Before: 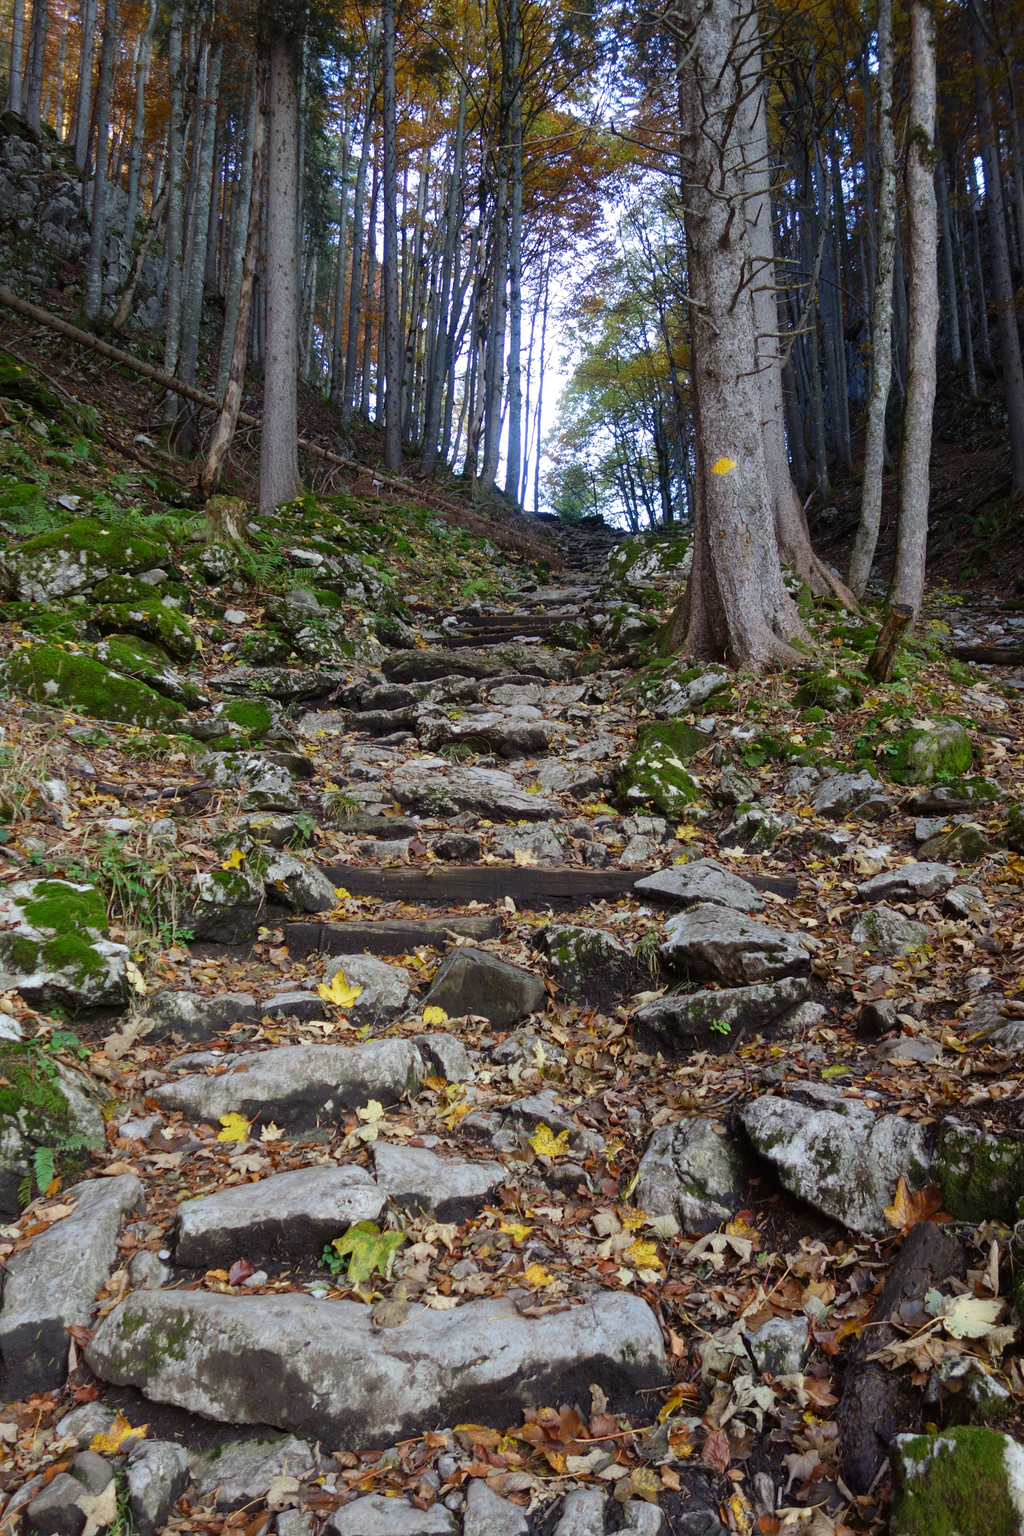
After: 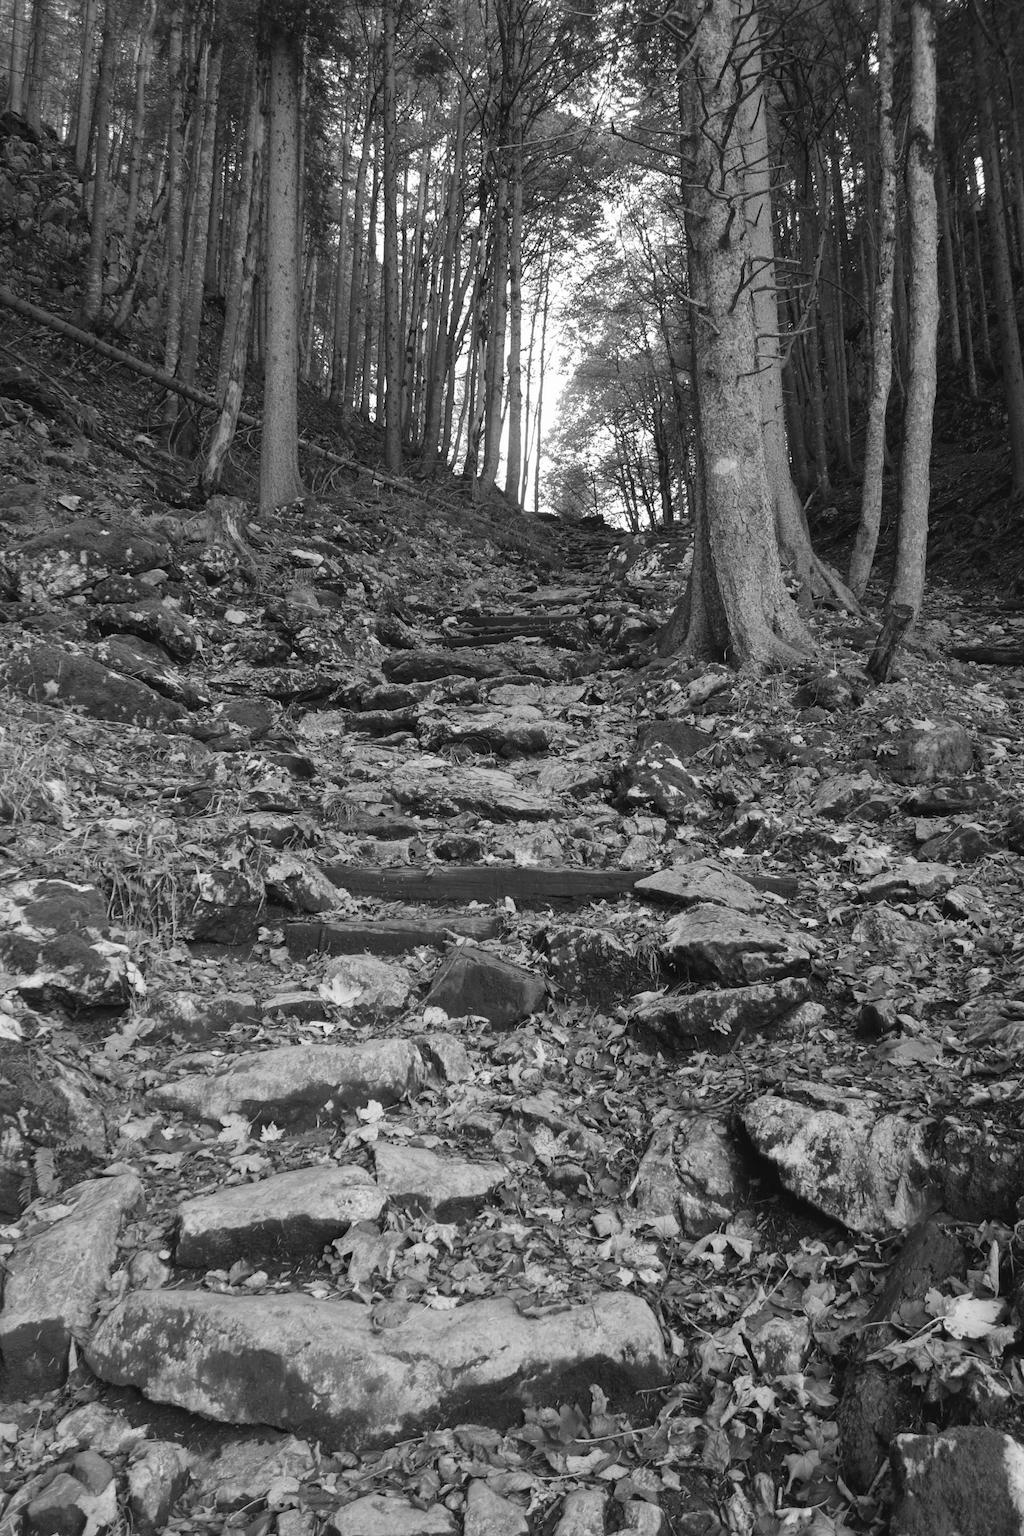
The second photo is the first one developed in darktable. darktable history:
color balance: lift [1.003, 0.993, 1.001, 1.007], gamma [1.018, 1.072, 0.959, 0.928], gain [0.974, 0.873, 1.031, 1.127]
rgb levels: mode RGB, independent channels, levels [[0, 0.474, 1], [0, 0.5, 1], [0, 0.5, 1]]
contrast brightness saturation: saturation -1
